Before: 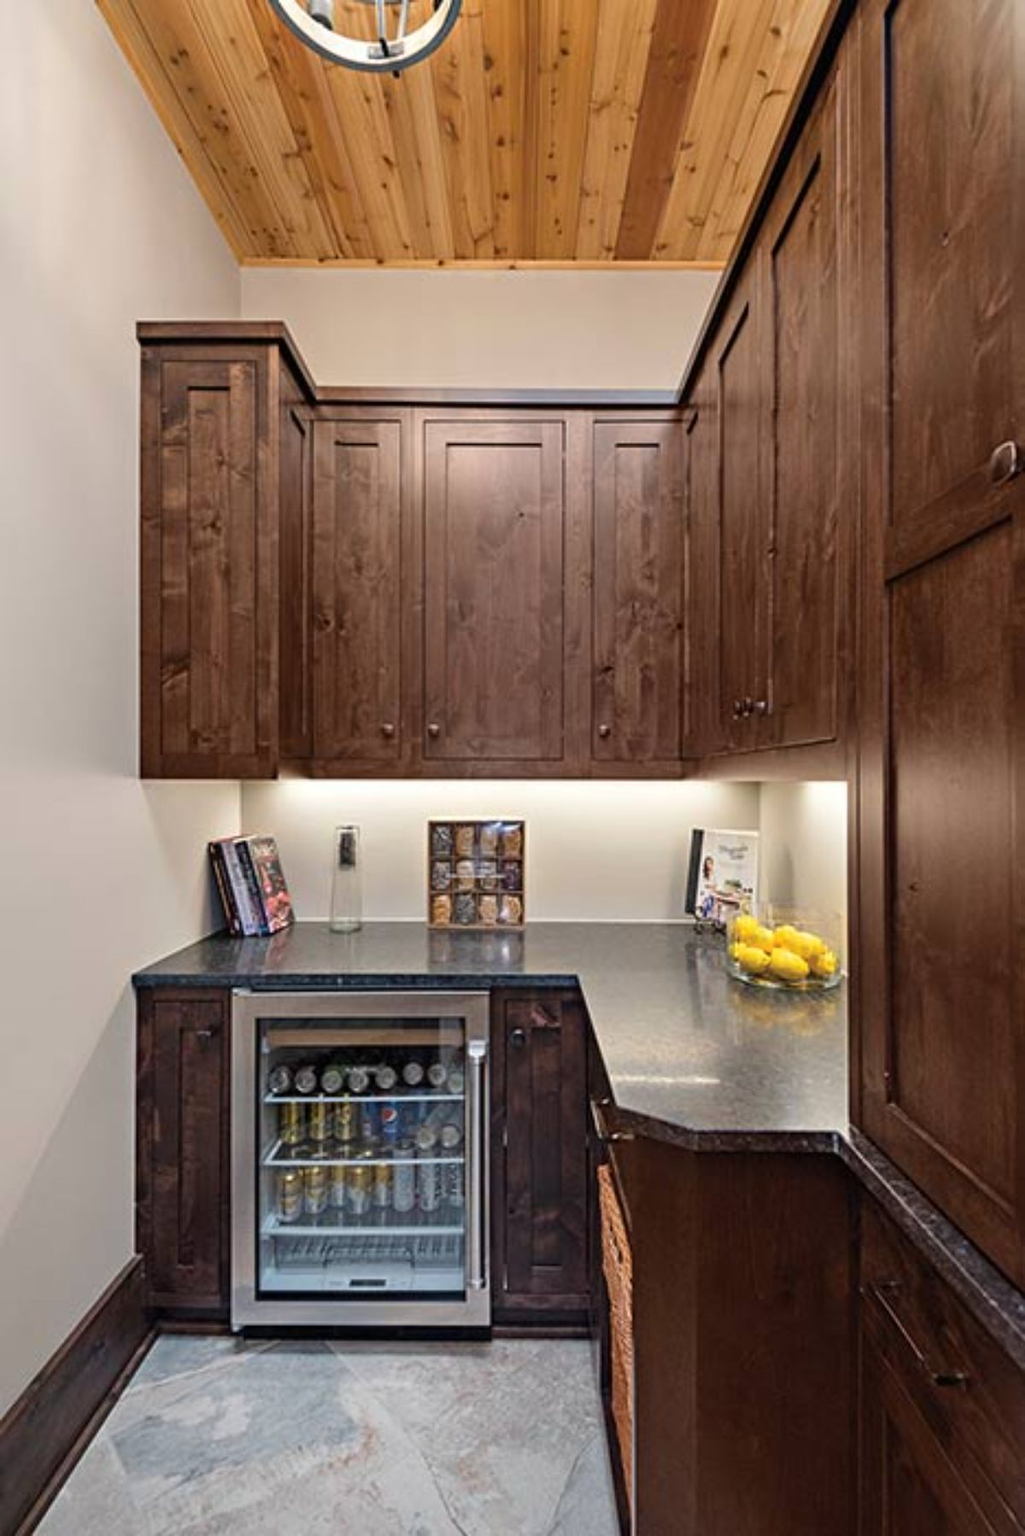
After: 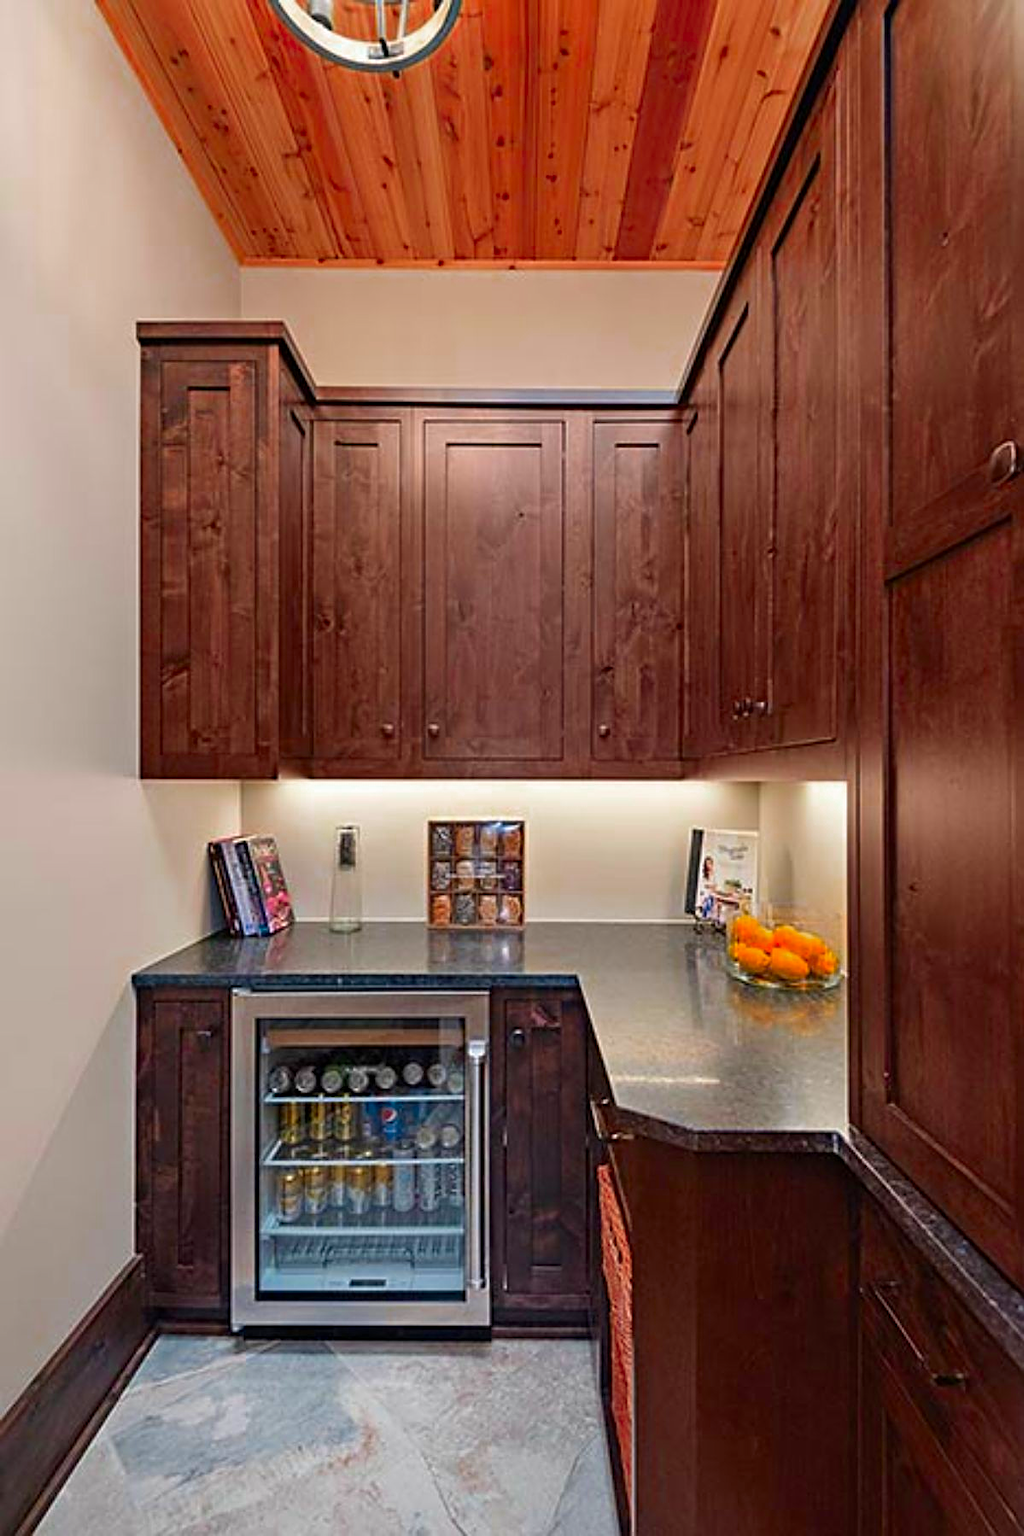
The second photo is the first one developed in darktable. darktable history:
exposure: compensate highlight preservation false
sharpen: on, module defaults
color zones: curves: ch0 [(0.473, 0.374) (0.742, 0.784)]; ch1 [(0.354, 0.737) (0.742, 0.705)]; ch2 [(0.318, 0.421) (0.758, 0.532)]
